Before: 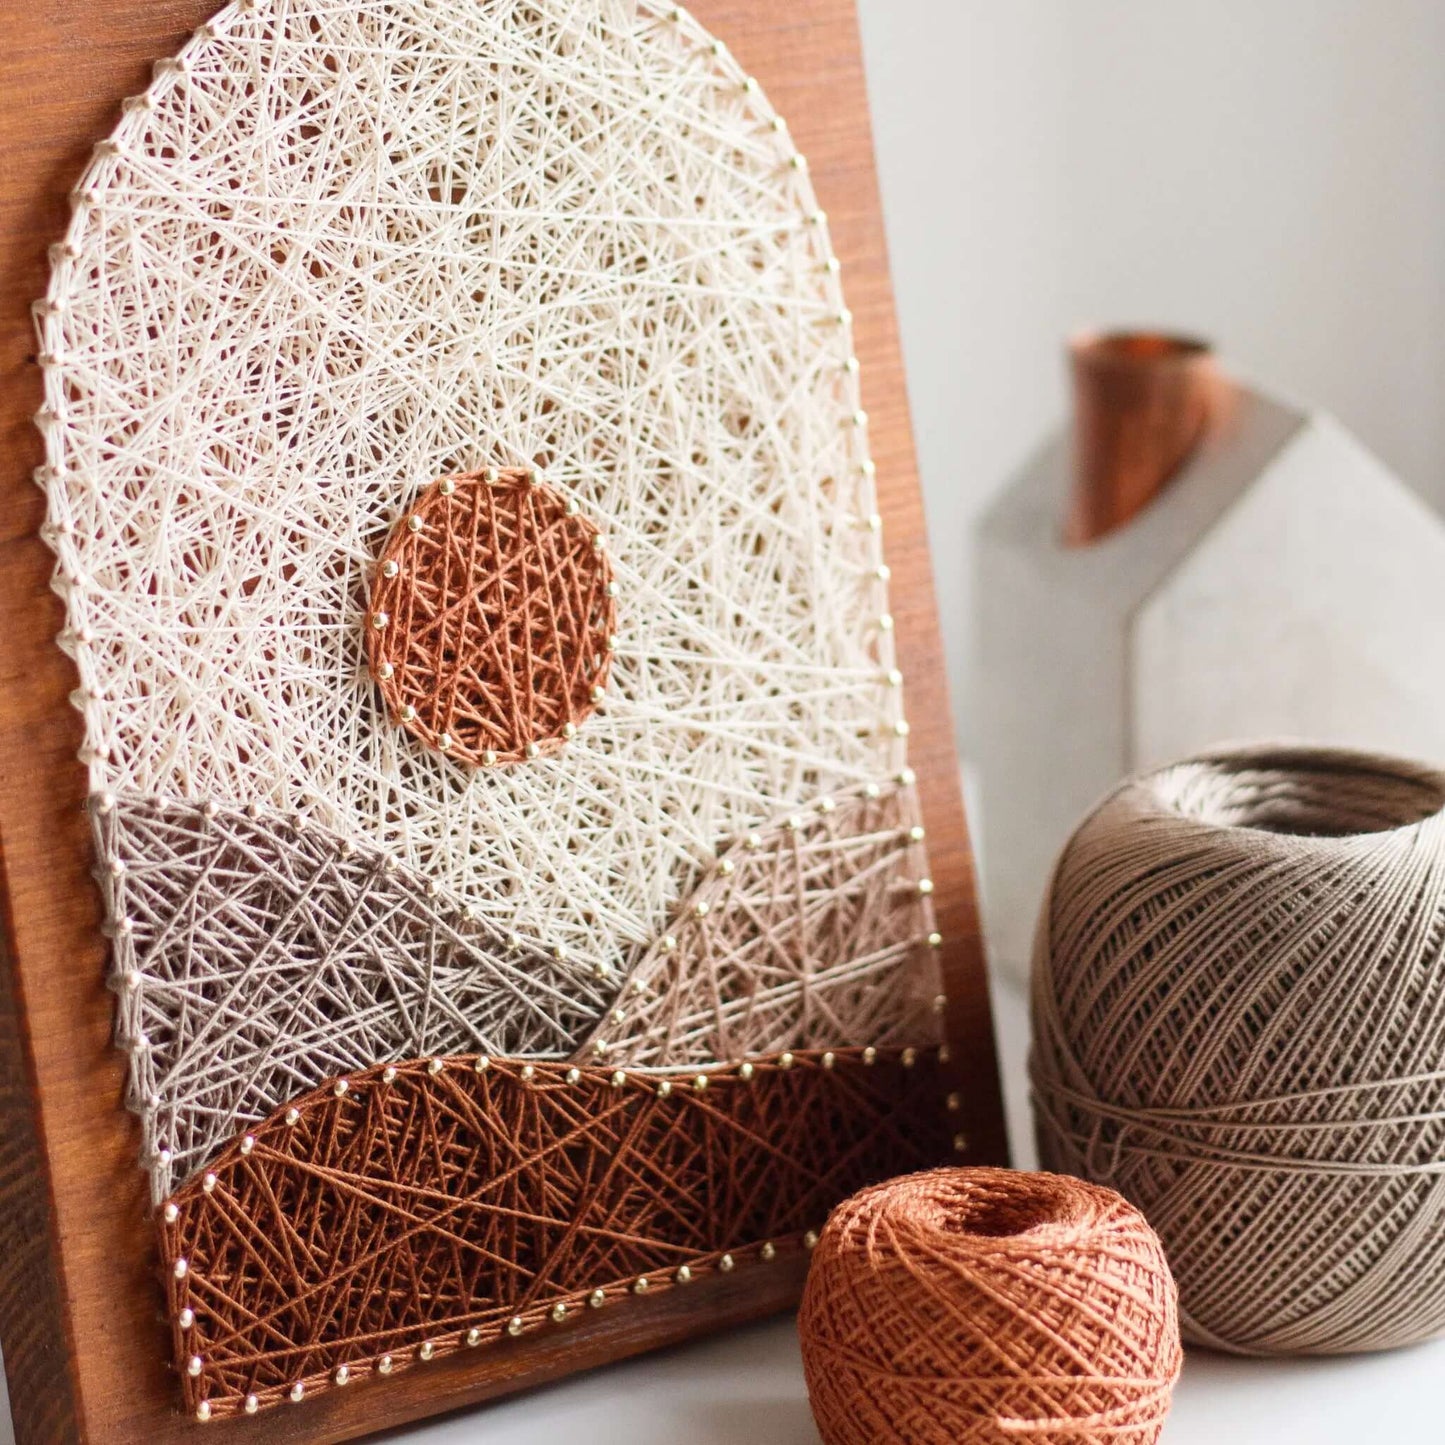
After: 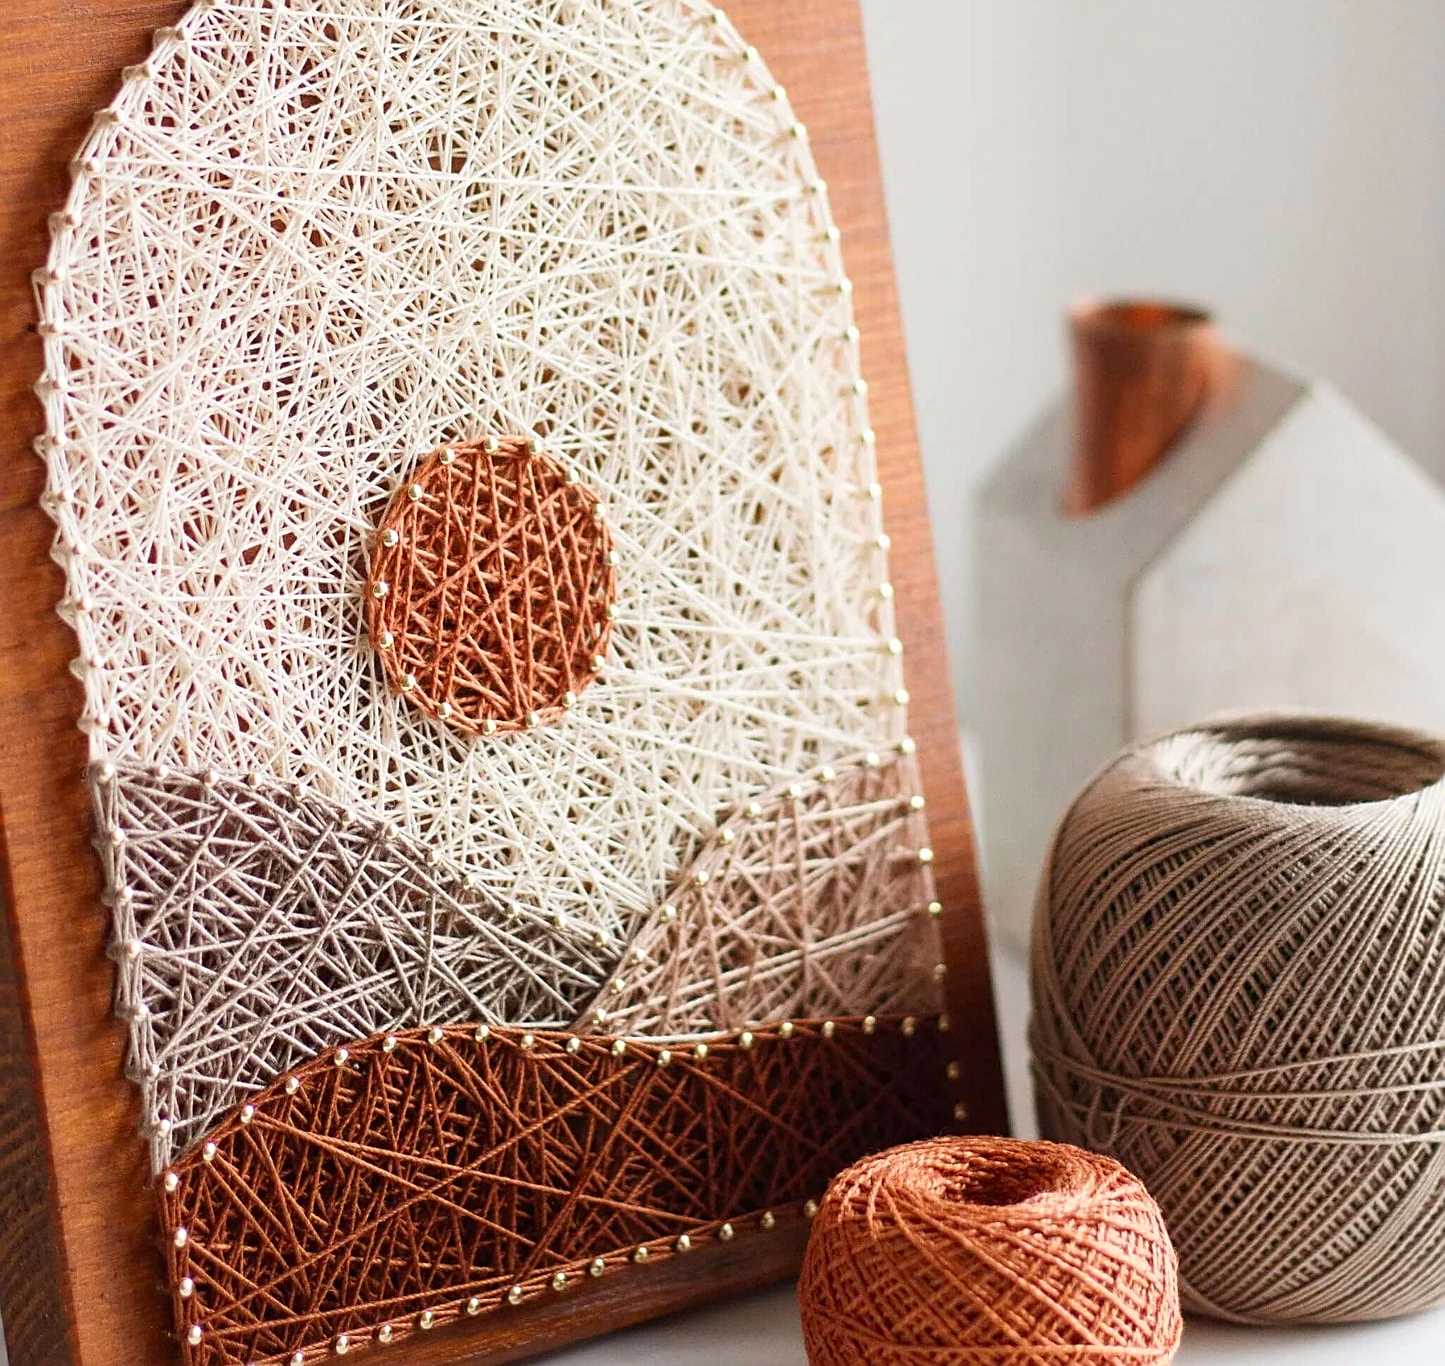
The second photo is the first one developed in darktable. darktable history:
color zones: curves: ch1 [(0, 0.525) (0.143, 0.556) (0.286, 0.52) (0.429, 0.5) (0.571, 0.5) (0.714, 0.5) (0.857, 0.503) (1, 0.525)]
sharpen: on, module defaults
crop and rotate: top 2.161%, bottom 3.276%
